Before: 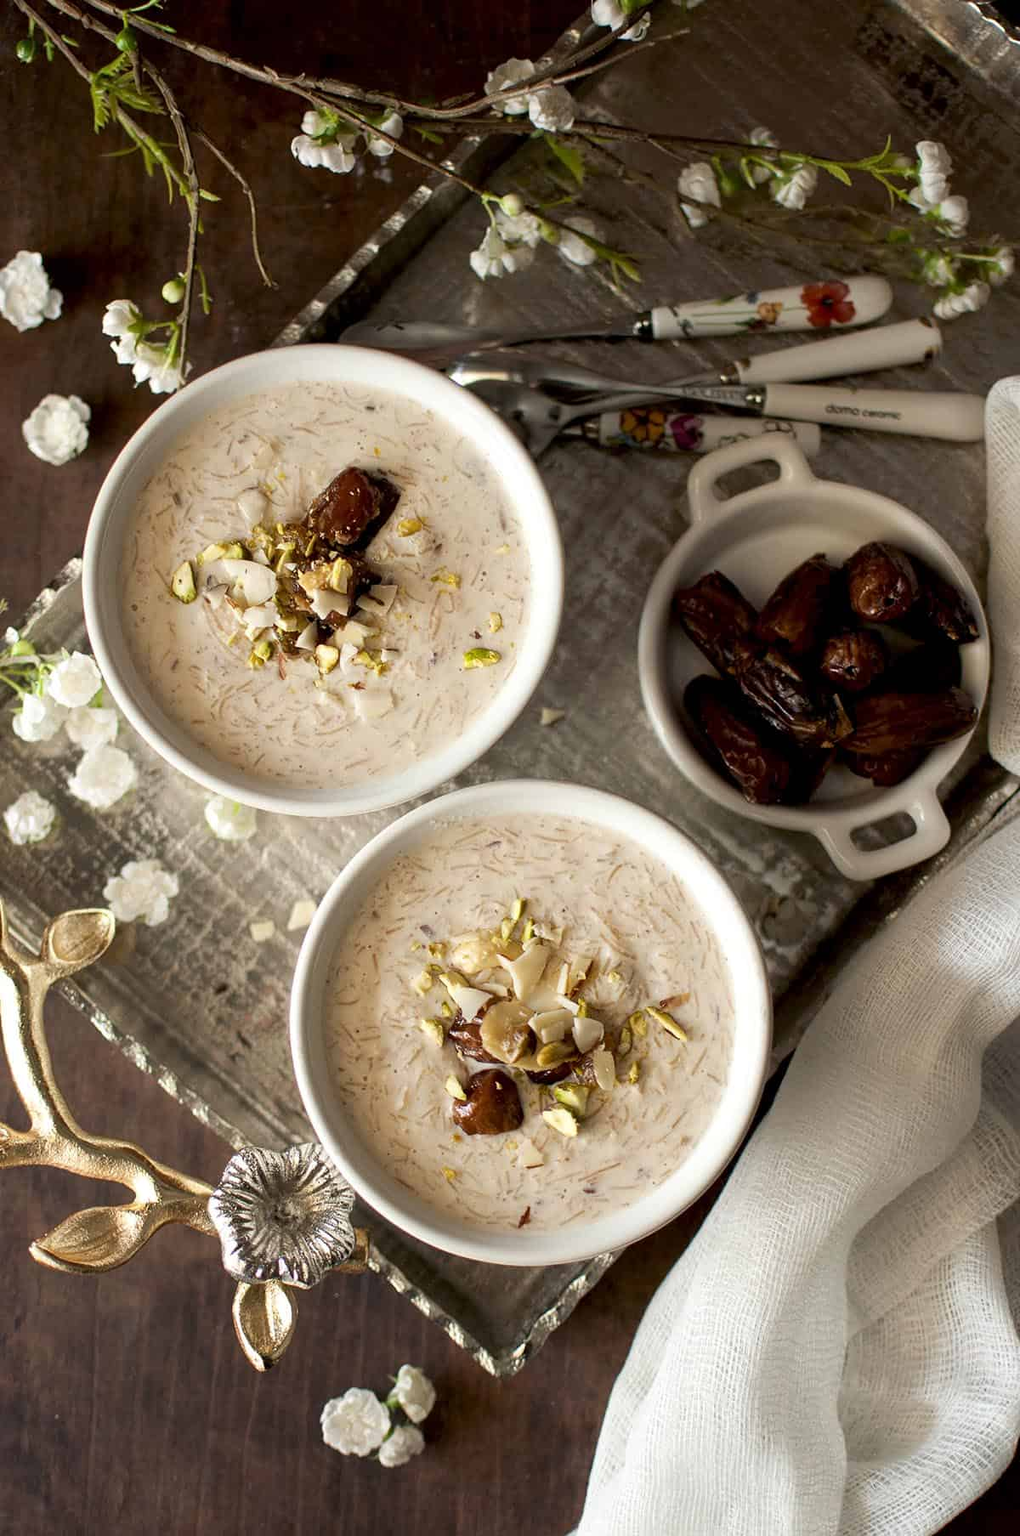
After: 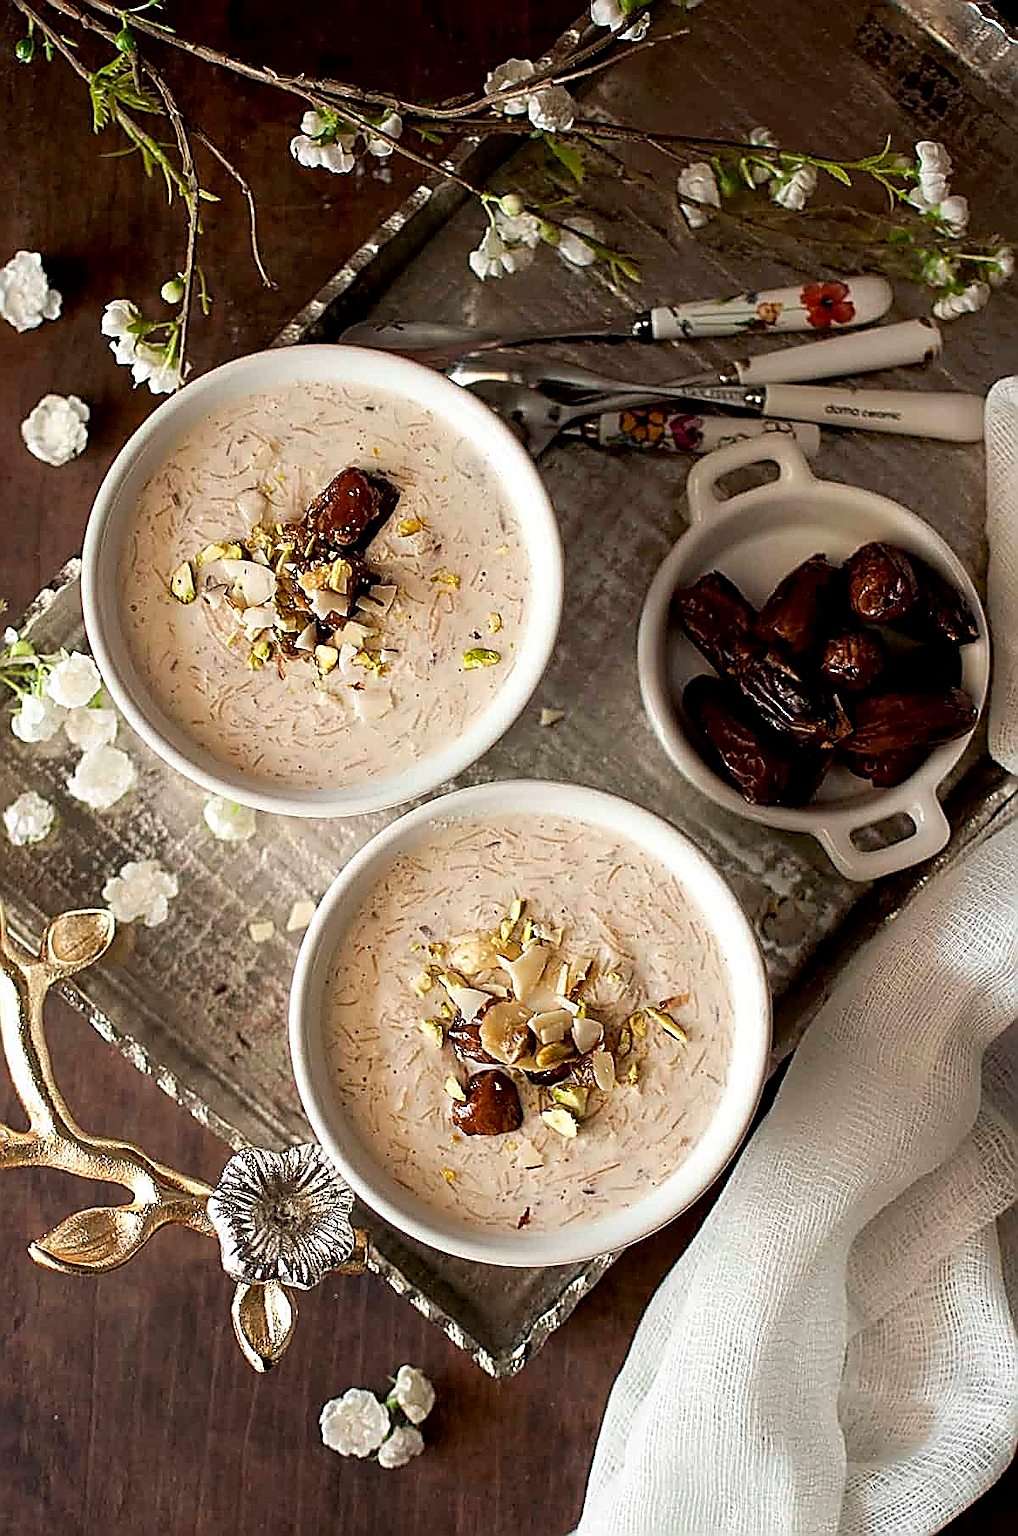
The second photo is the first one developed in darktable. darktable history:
sharpen: amount 1.861
crop and rotate: left 0.126%
